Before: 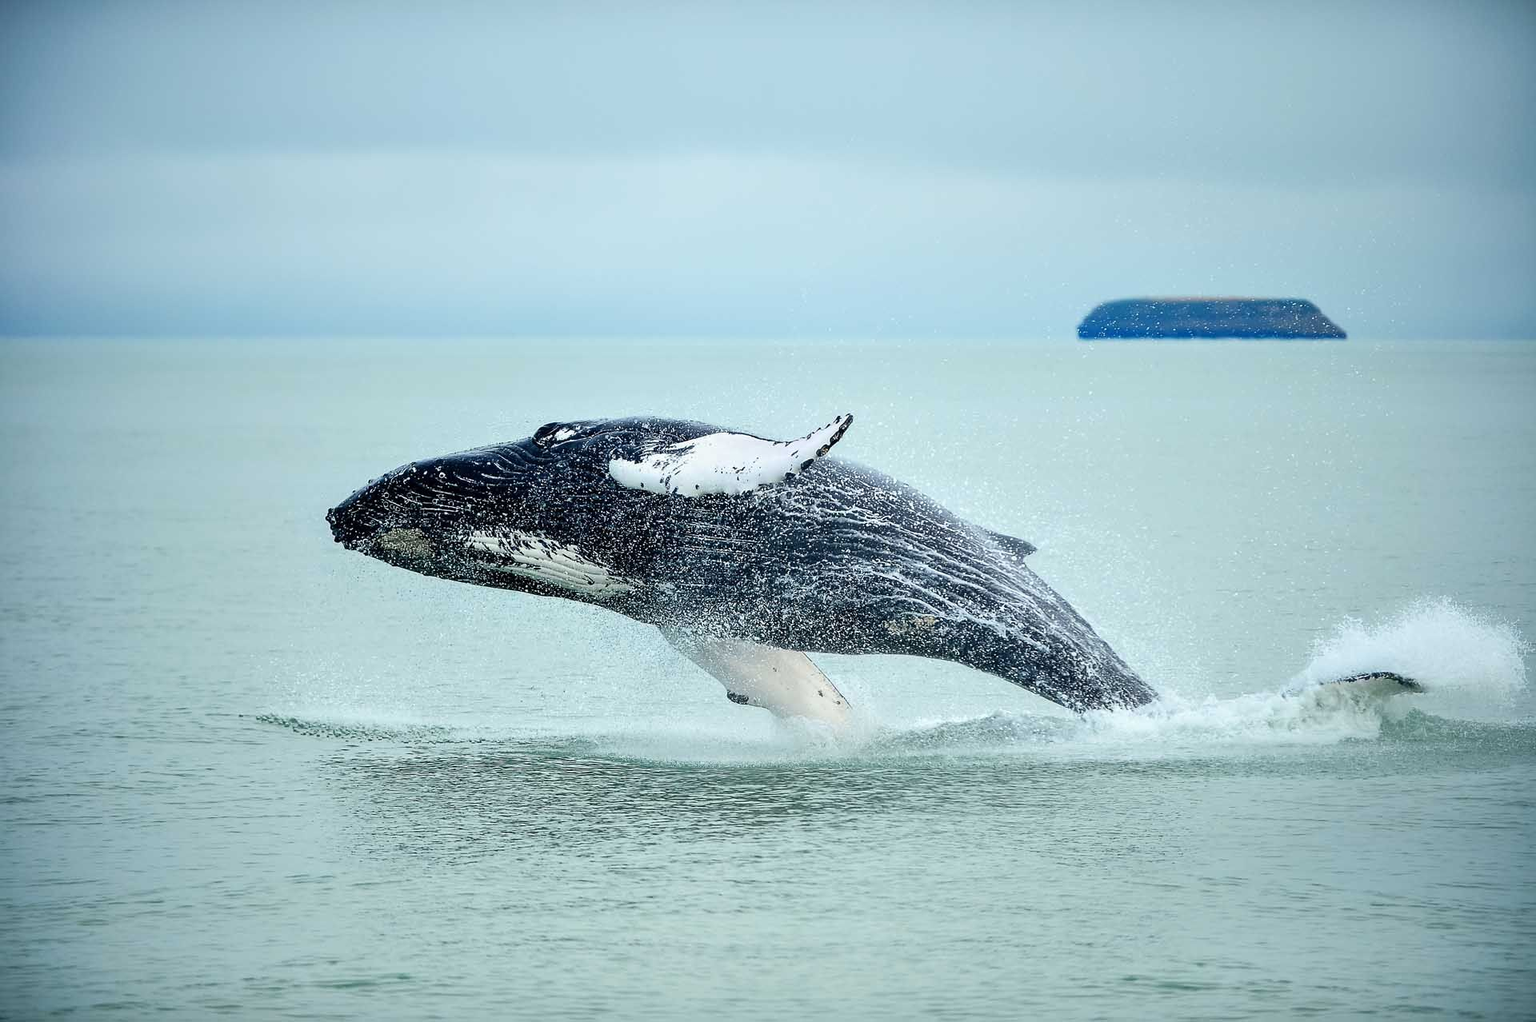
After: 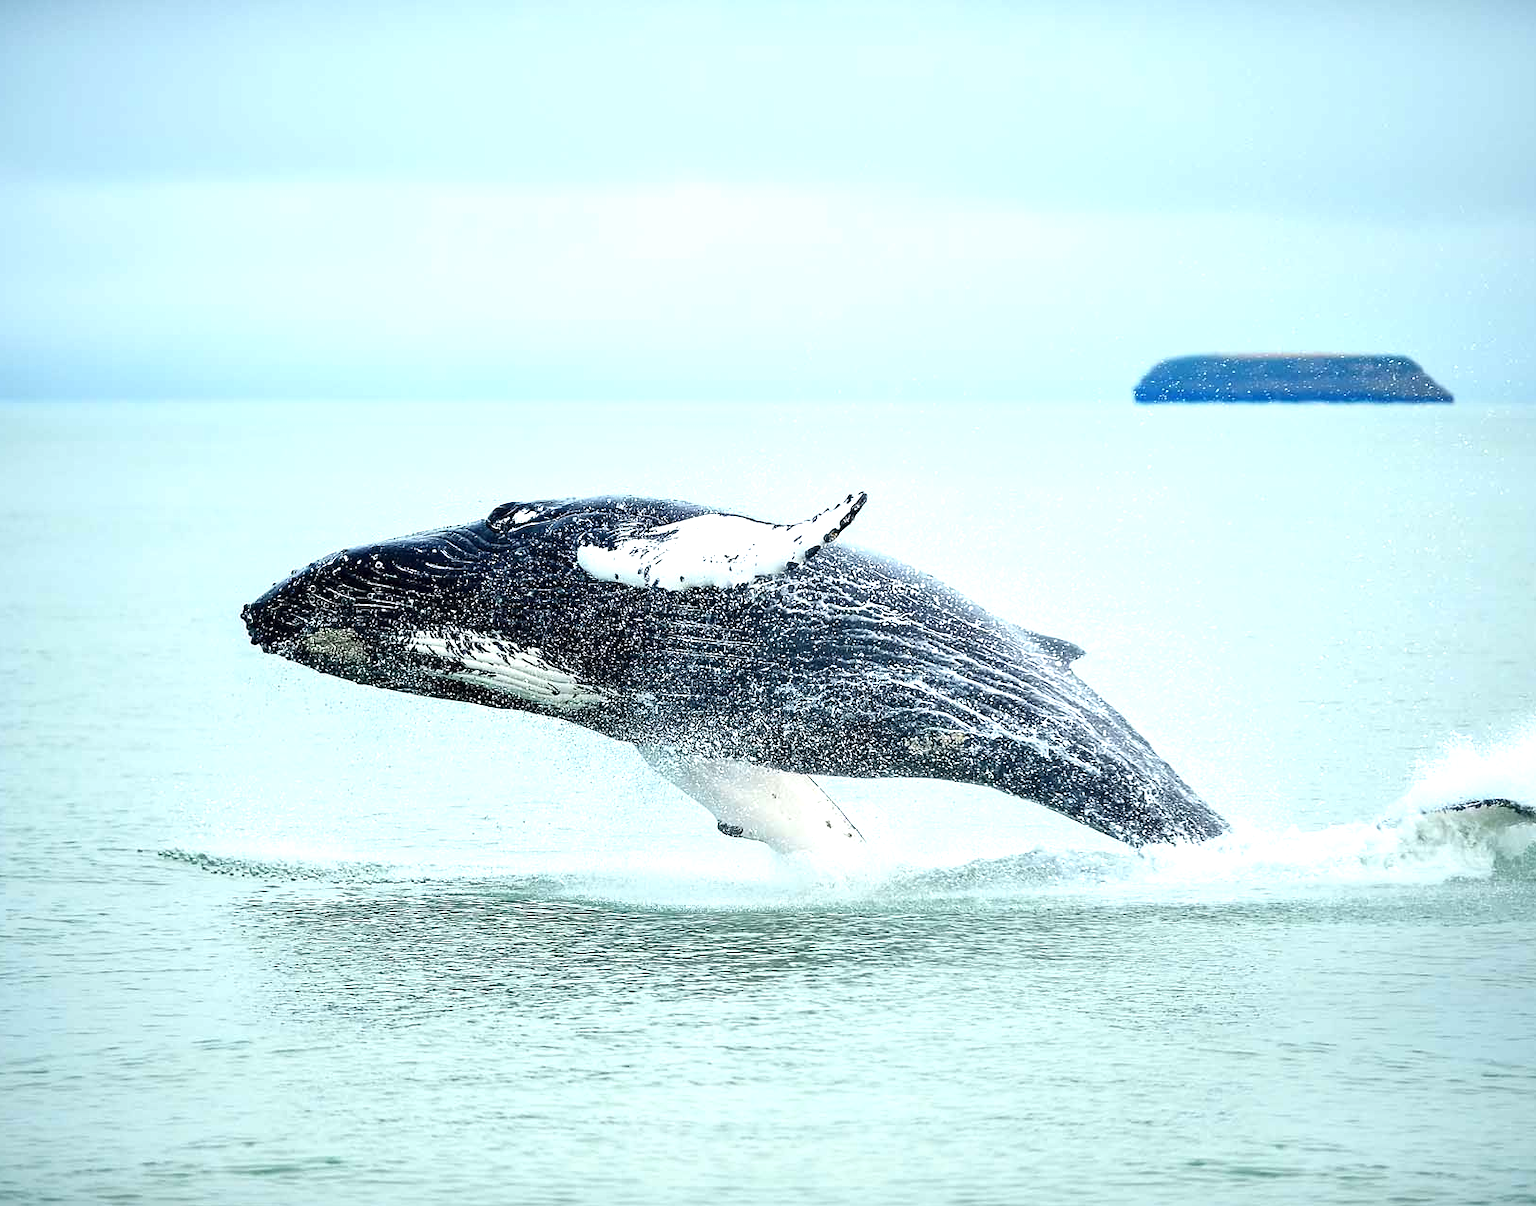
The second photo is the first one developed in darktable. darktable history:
crop: left 8.026%, right 7.374%
exposure: exposure 0.7 EV, compensate highlight preservation false
